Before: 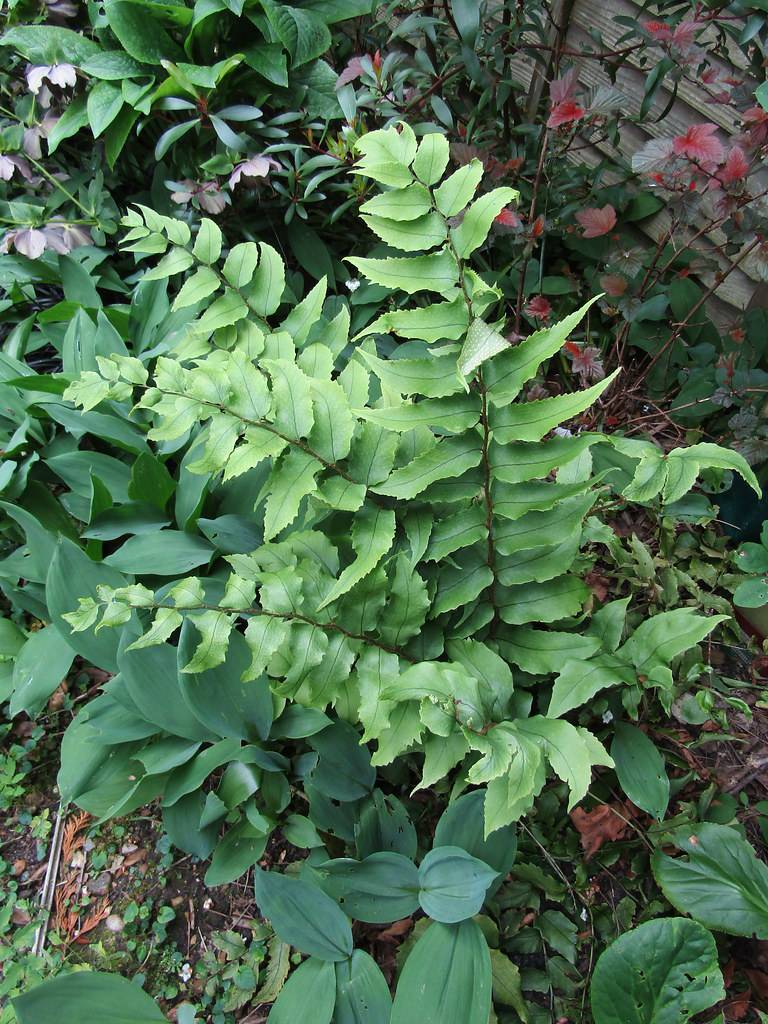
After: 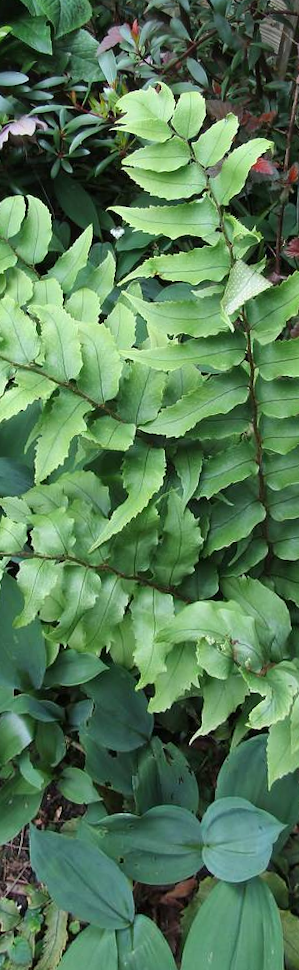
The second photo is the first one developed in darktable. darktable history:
shadows and highlights: low approximation 0.01, soften with gaussian
rotate and perspective: rotation -1.68°, lens shift (vertical) -0.146, crop left 0.049, crop right 0.912, crop top 0.032, crop bottom 0.96
crop: left 28.583%, right 29.231%
